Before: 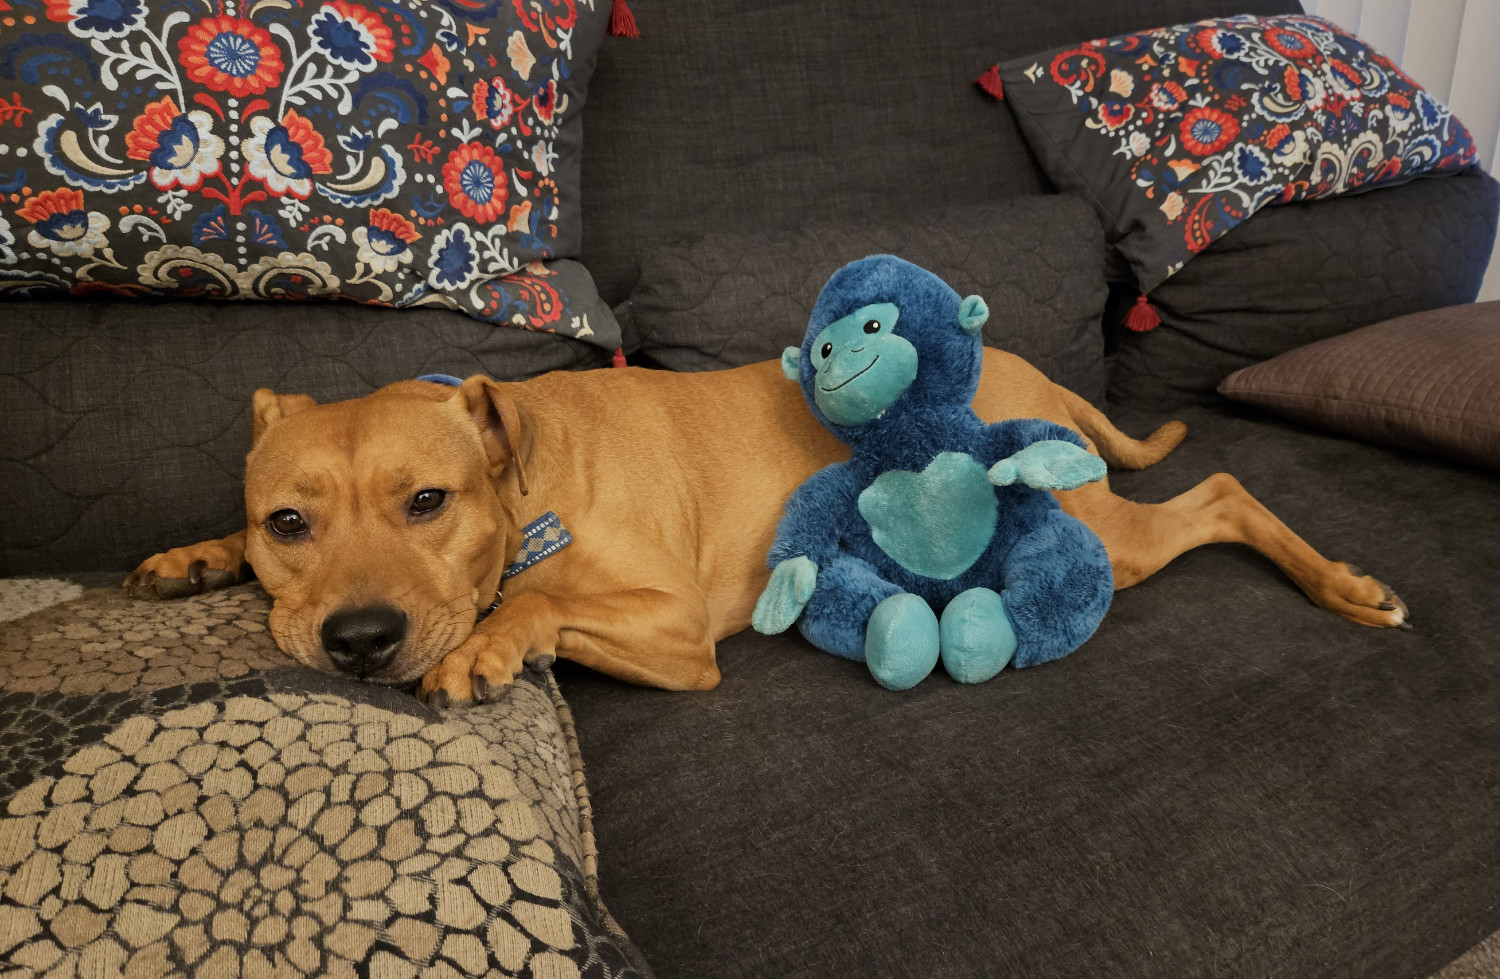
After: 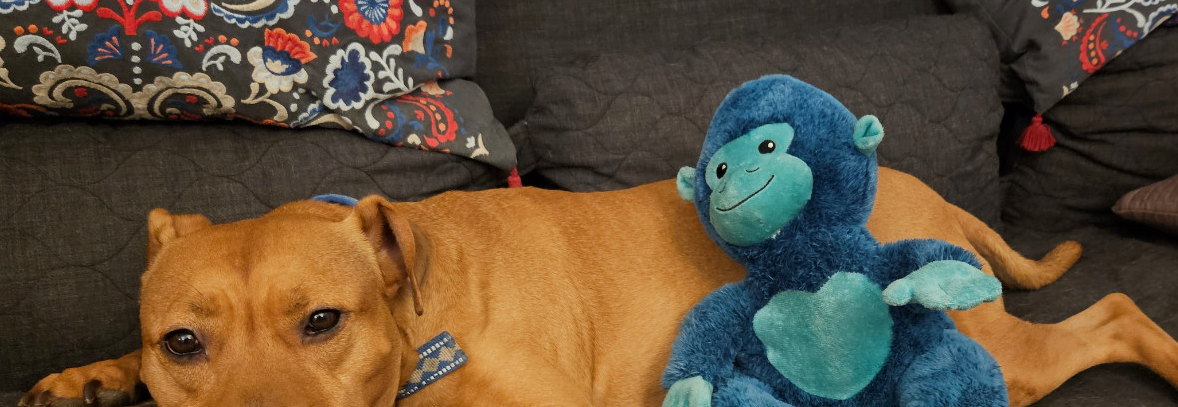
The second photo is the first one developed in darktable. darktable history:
crop: left 7.049%, top 18.399%, right 14.366%, bottom 39.987%
contrast brightness saturation: saturation -0.05
tone equalizer: edges refinement/feathering 500, mask exposure compensation -1.57 EV, preserve details no
exposure: compensate highlight preservation false
